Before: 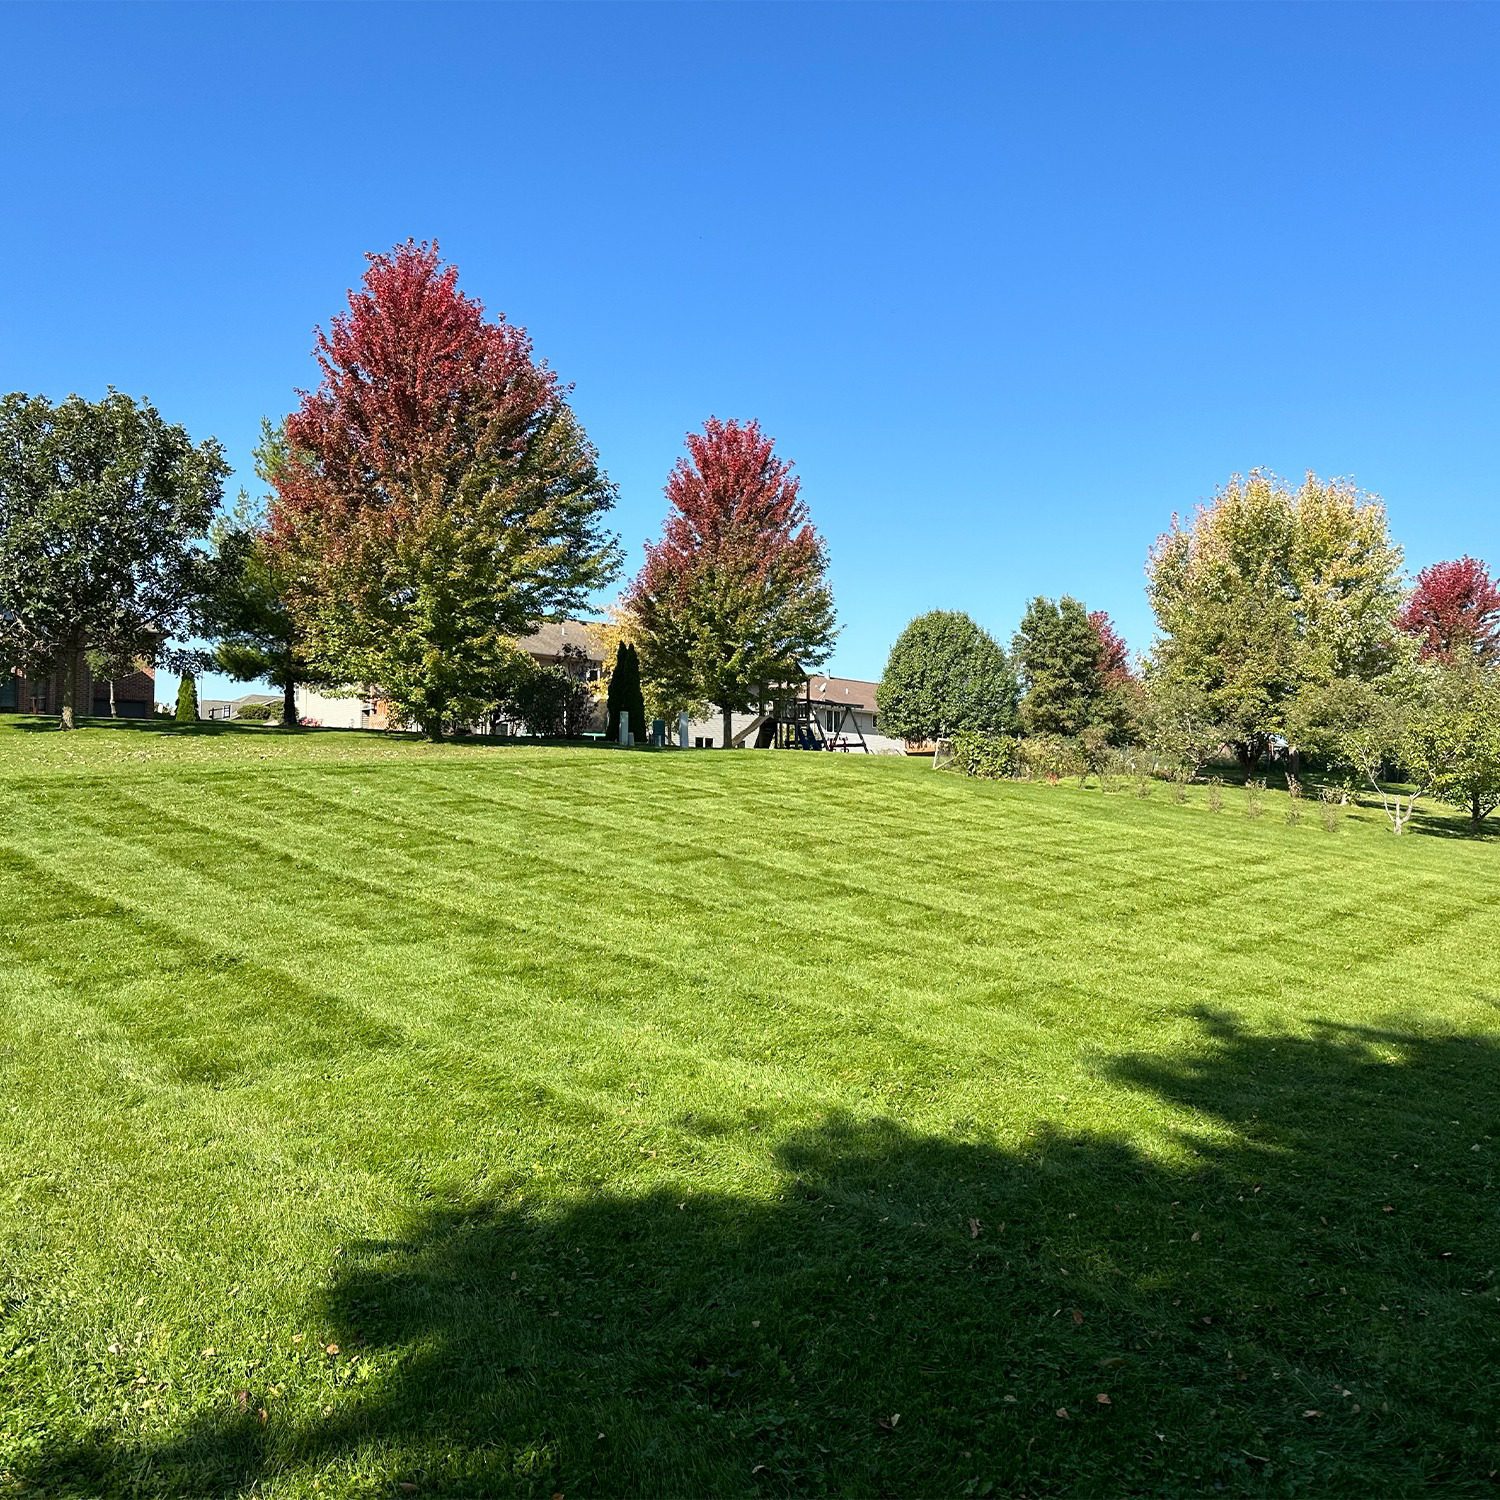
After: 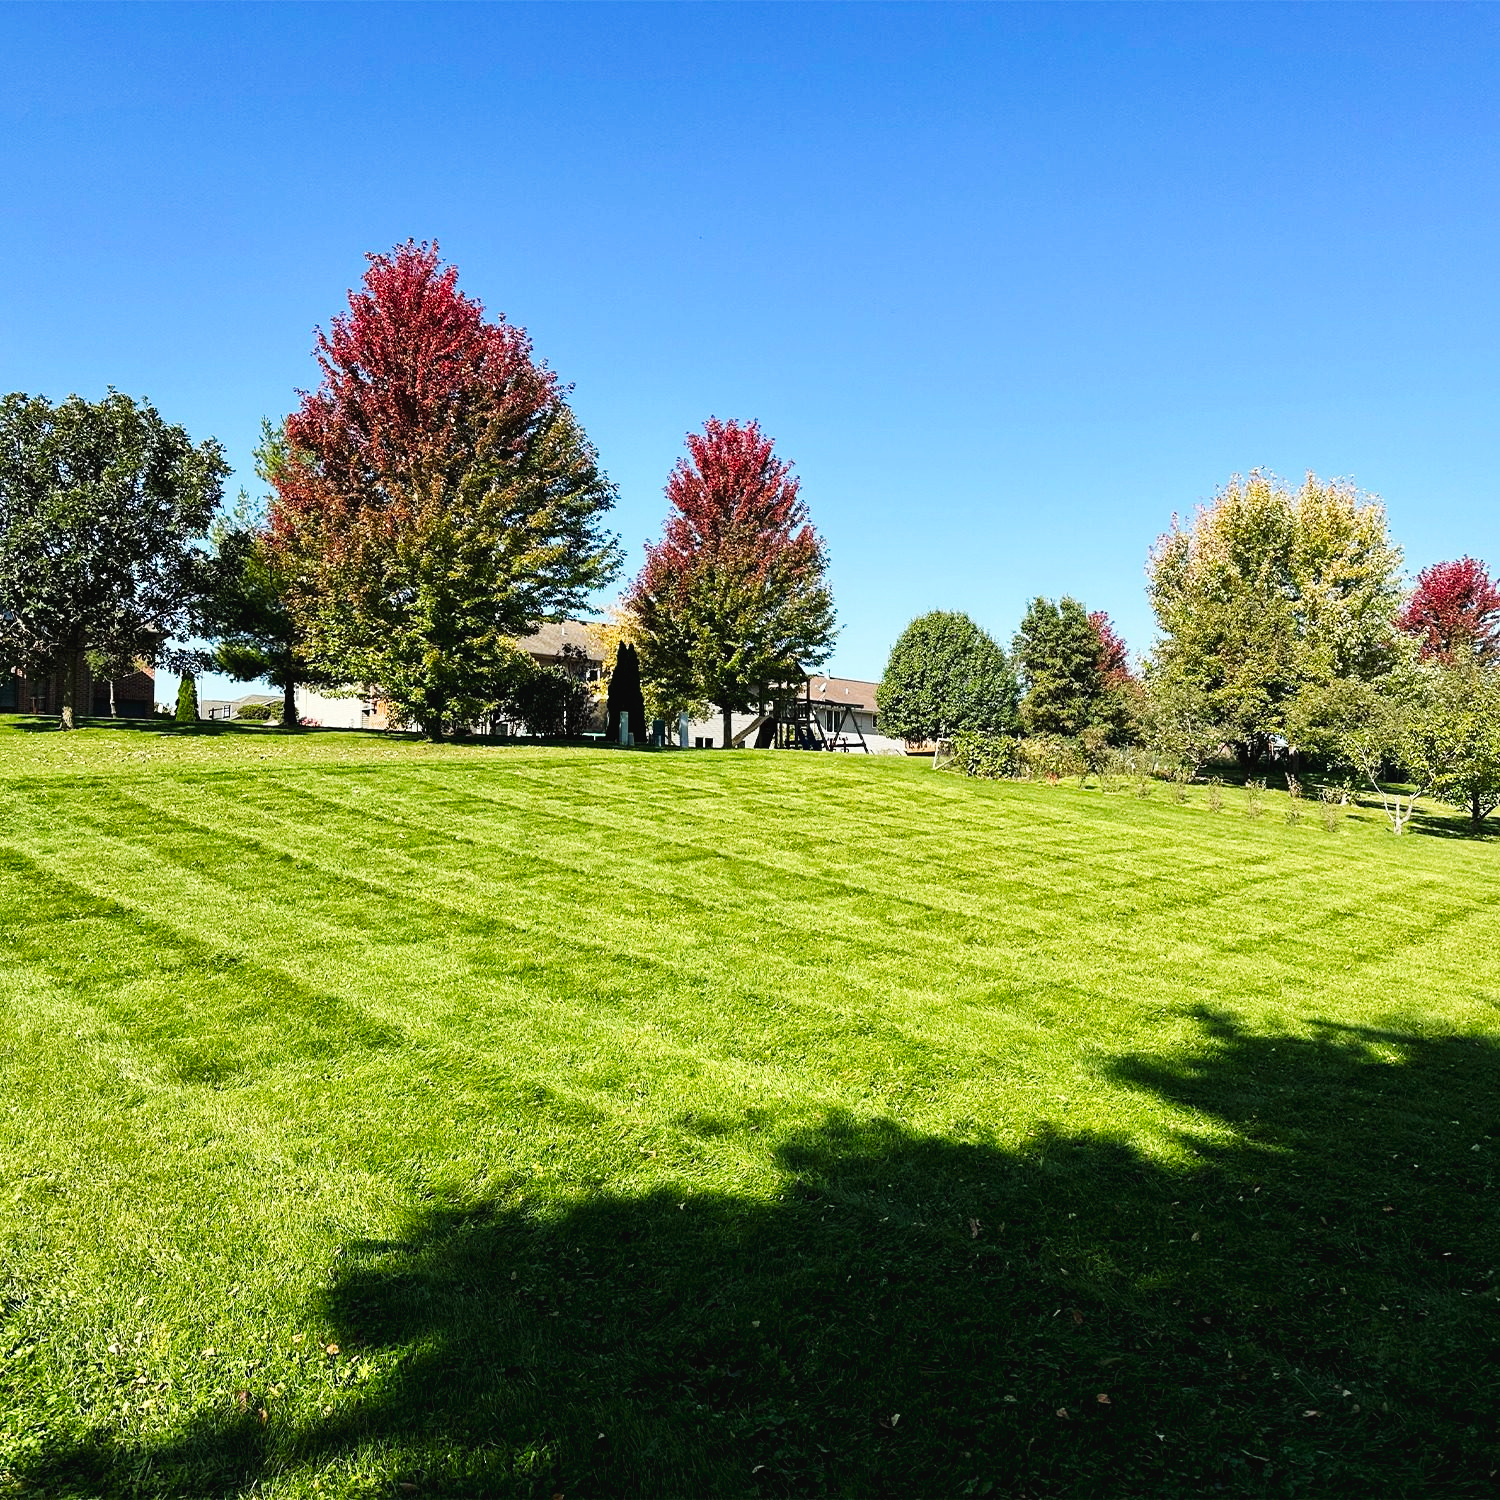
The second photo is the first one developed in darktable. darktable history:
tone curve: curves: ch0 [(0, 0) (0.003, 0.025) (0.011, 0.025) (0.025, 0.025) (0.044, 0.026) (0.069, 0.033) (0.1, 0.053) (0.136, 0.078) (0.177, 0.108) (0.224, 0.153) (0.277, 0.213) (0.335, 0.286) (0.399, 0.372) (0.468, 0.467) (0.543, 0.565) (0.623, 0.675) (0.709, 0.775) (0.801, 0.863) (0.898, 0.936) (1, 1)], preserve colors none
